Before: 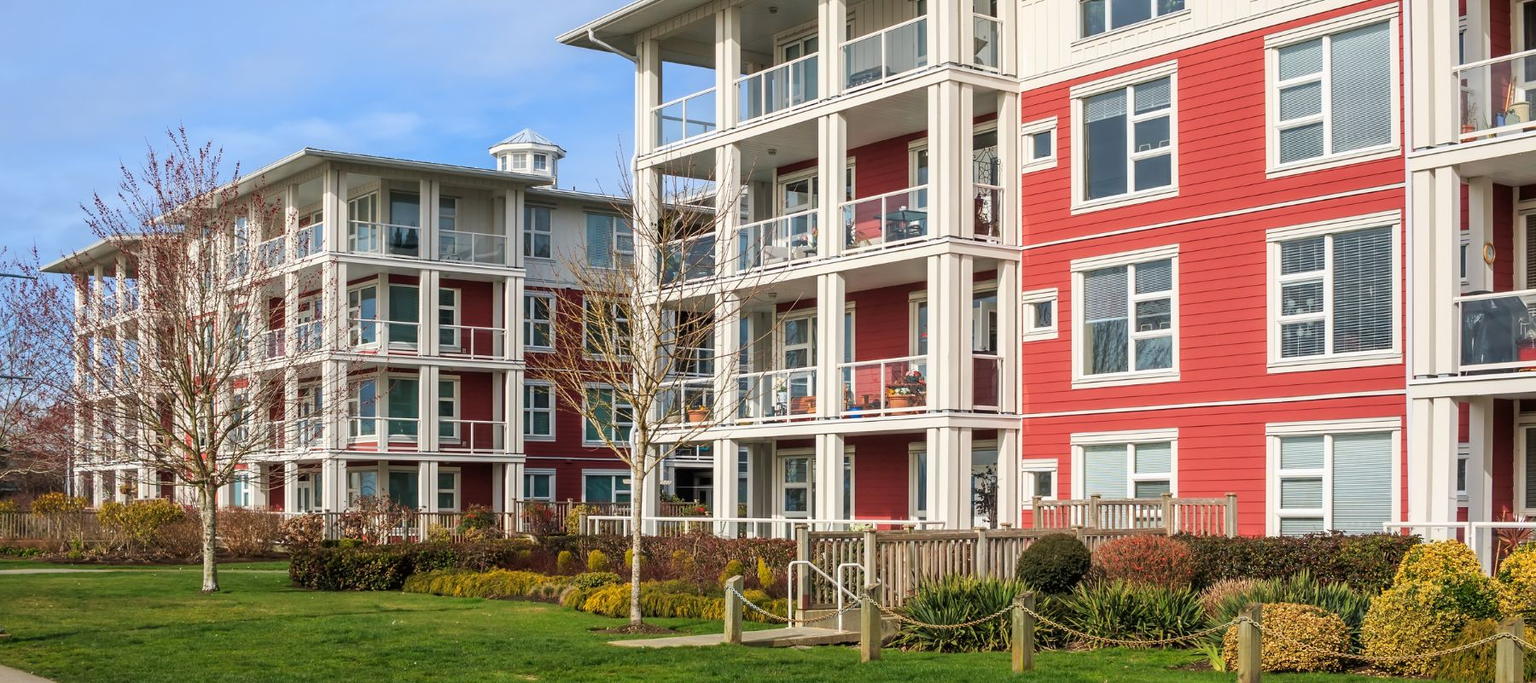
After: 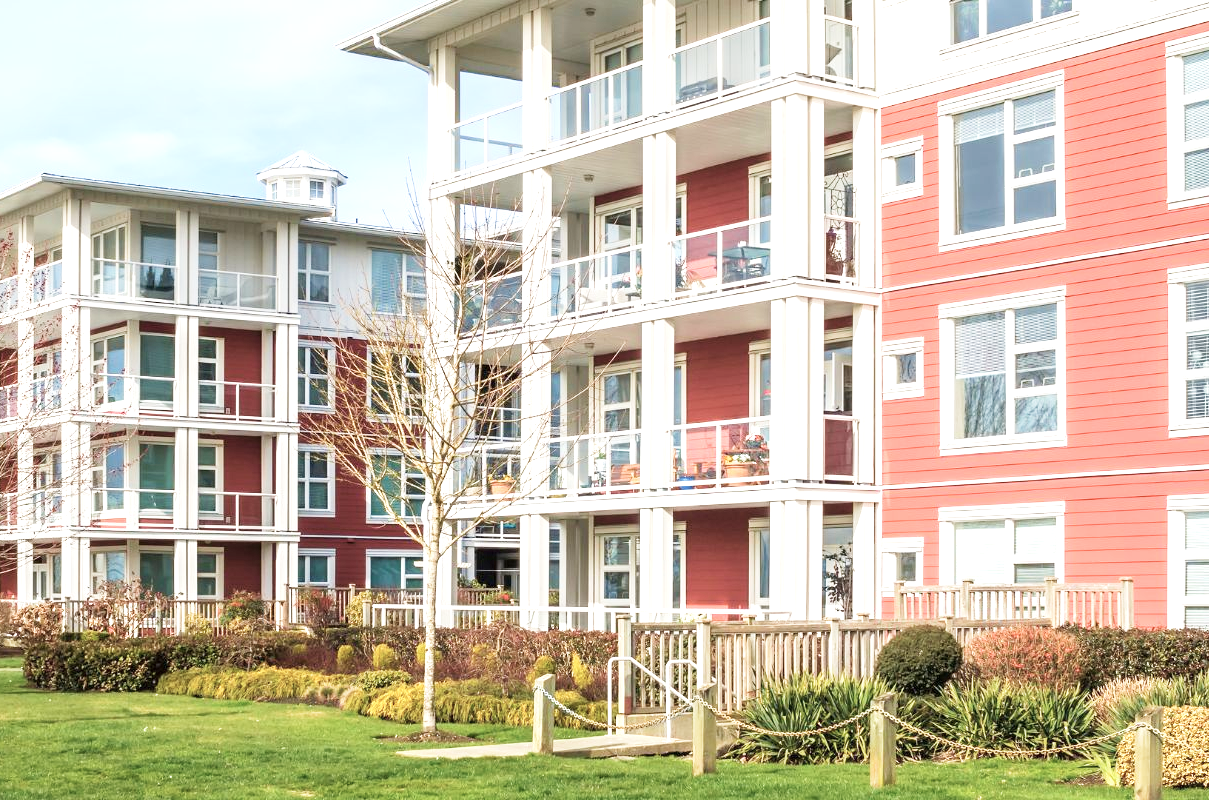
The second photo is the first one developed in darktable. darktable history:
base curve: curves: ch0 [(0, 0) (0.204, 0.334) (0.55, 0.733) (1, 1)], preserve colors none
crop and rotate: left 17.589%, right 15.191%
exposure: exposure 0.942 EV, compensate exposure bias true, compensate highlight preservation false
color correction: highlights b* -0.058, saturation 0.774
velvia: on, module defaults
